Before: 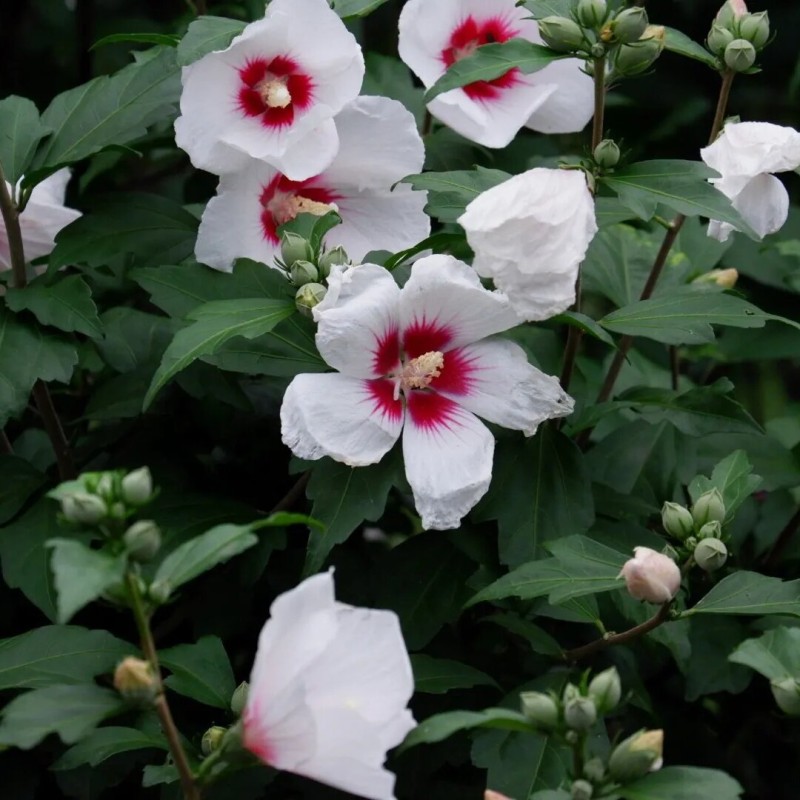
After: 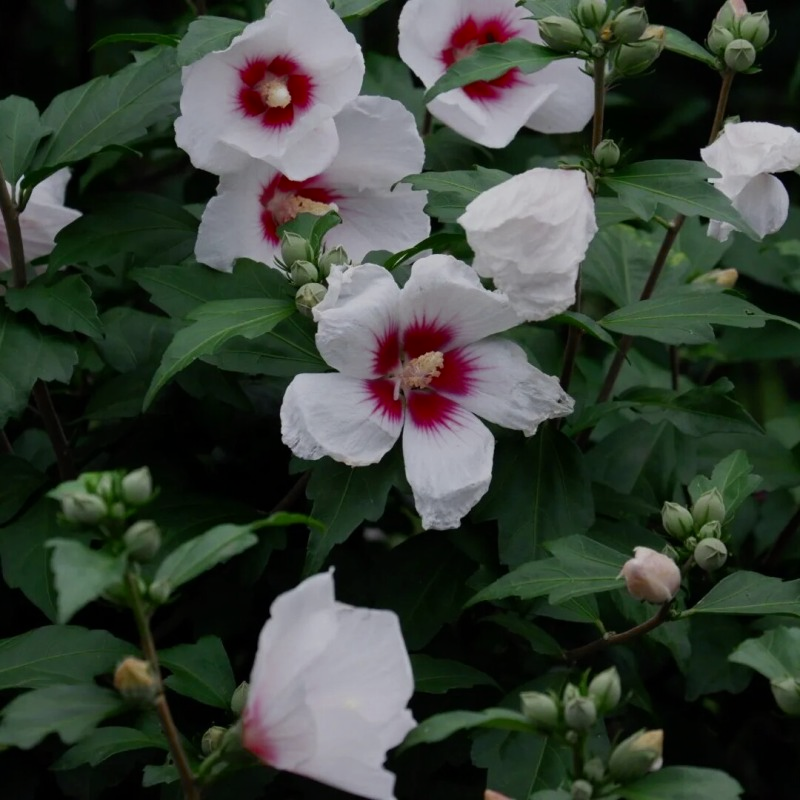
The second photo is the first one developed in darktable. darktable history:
exposure: exposure -0.582 EV, compensate highlight preservation false
color zones: curves: ch0 [(0.11, 0.396) (0.195, 0.36) (0.25, 0.5) (0.303, 0.412) (0.357, 0.544) (0.75, 0.5) (0.967, 0.328)]; ch1 [(0, 0.468) (0.112, 0.512) (0.202, 0.6) (0.25, 0.5) (0.307, 0.352) (0.357, 0.544) (0.75, 0.5) (0.963, 0.524)]
